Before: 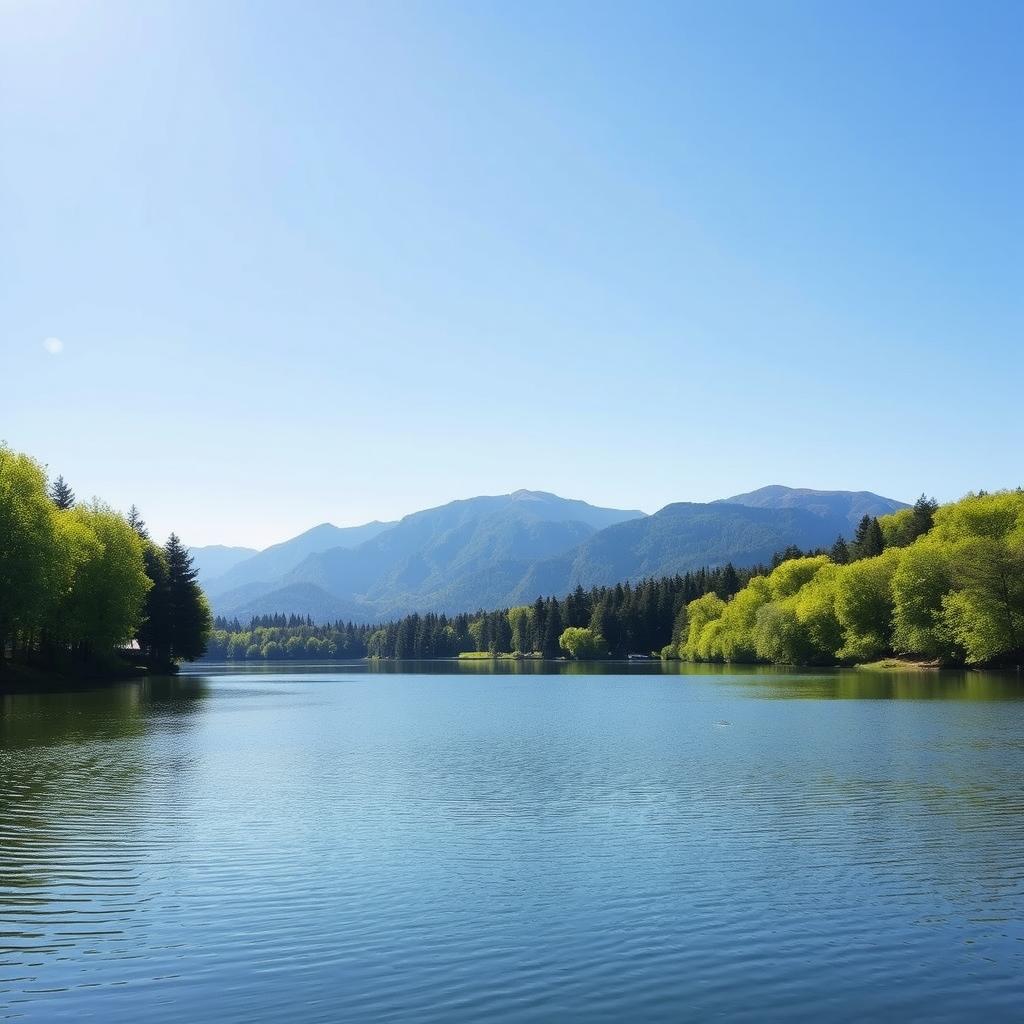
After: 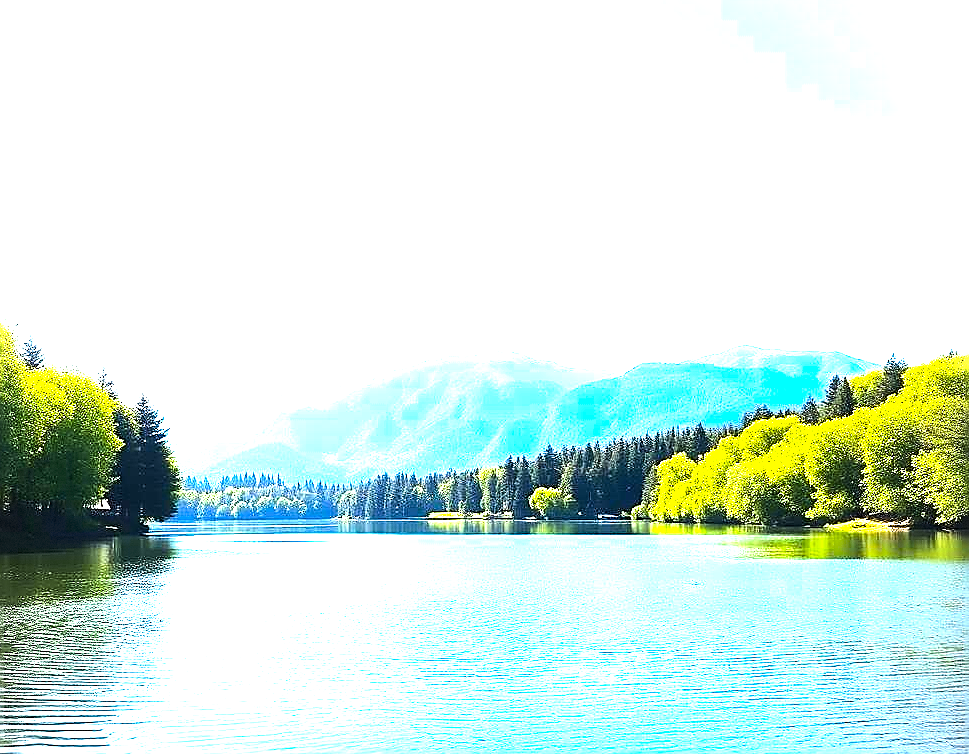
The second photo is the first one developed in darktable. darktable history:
exposure: black level correction 0, exposure 1.923 EV, compensate highlight preservation false
crop and rotate: left 3.015%, top 13.712%, right 2.344%, bottom 12.64%
color balance rgb: linear chroma grading › global chroma 9.034%, perceptual saturation grading › global saturation -0.077%, global vibrance 50.453%
vignetting: fall-off radius 60.94%, dithering 8-bit output
sharpen: radius 1.418, amount 1.236, threshold 0.685
tone equalizer: -8 EV -1.05 EV, -7 EV -1.01 EV, -6 EV -0.894 EV, -5 EV -0.608 EV, -3 EV 0.572 EV, -2 EV 0.873 EV, -1 EV 0.996 EV, +0 EV 1.08 EV, edges refinement/feathering 500, mask exposure compensation -1.57 EV, preserve details no
